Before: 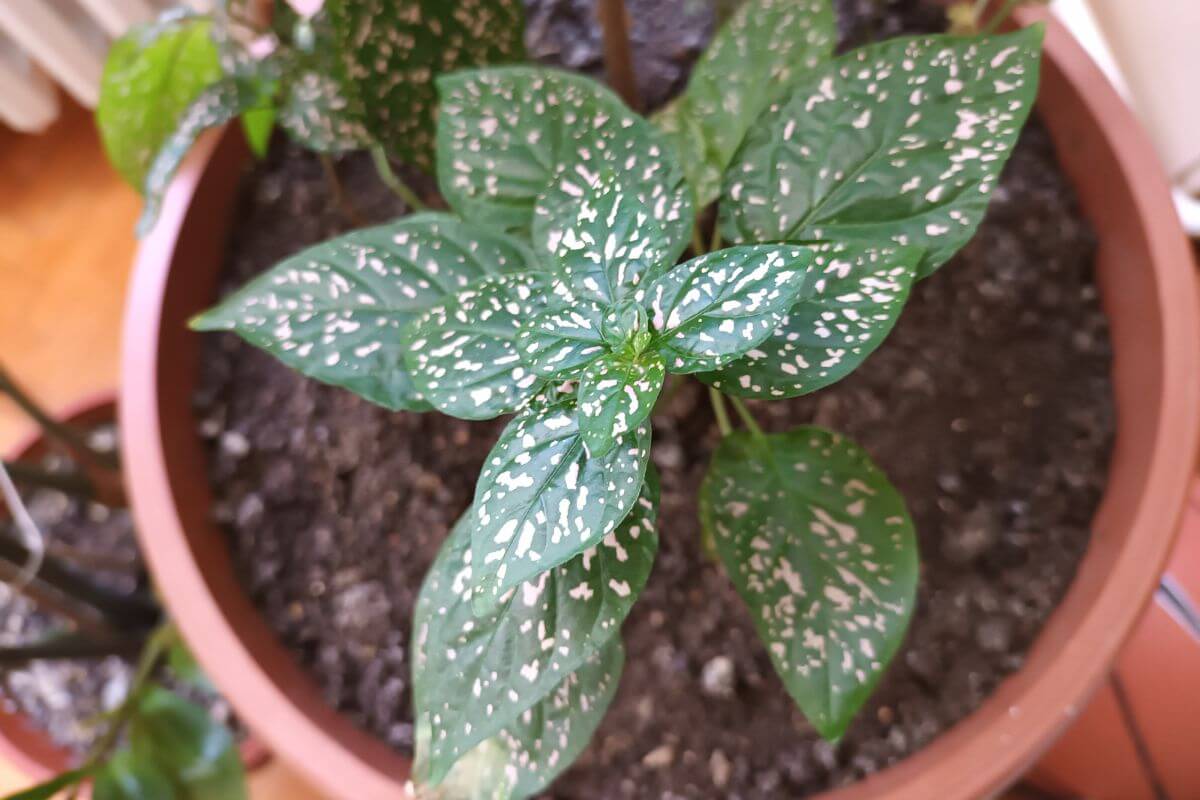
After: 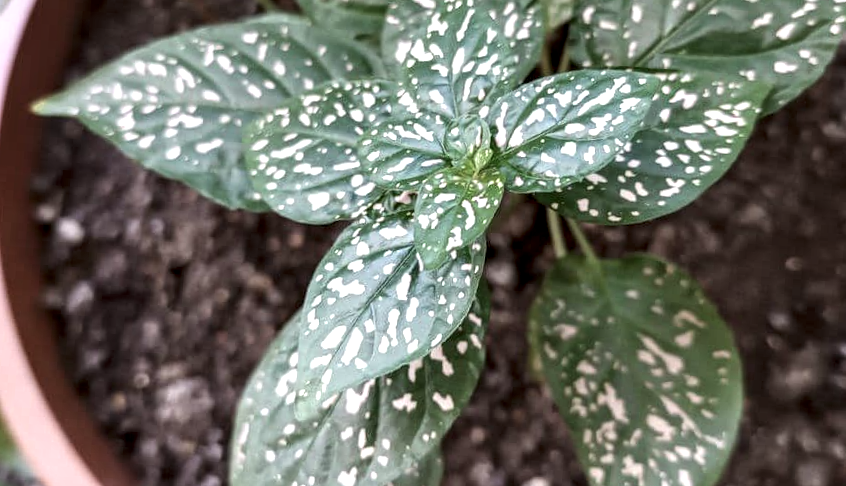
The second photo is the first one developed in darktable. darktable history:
local contrast: highlights 60%, shadows 62%, detail 160%
exposure: exposure 0.014 EV, compensate highlight preservation false
contrast brightness saturation: contrast 0.097, saturation -0.295
crop and rotate: angle -4.13°, left 9.824%, top 20.674%, right 12.235%, bottom 12.074%
